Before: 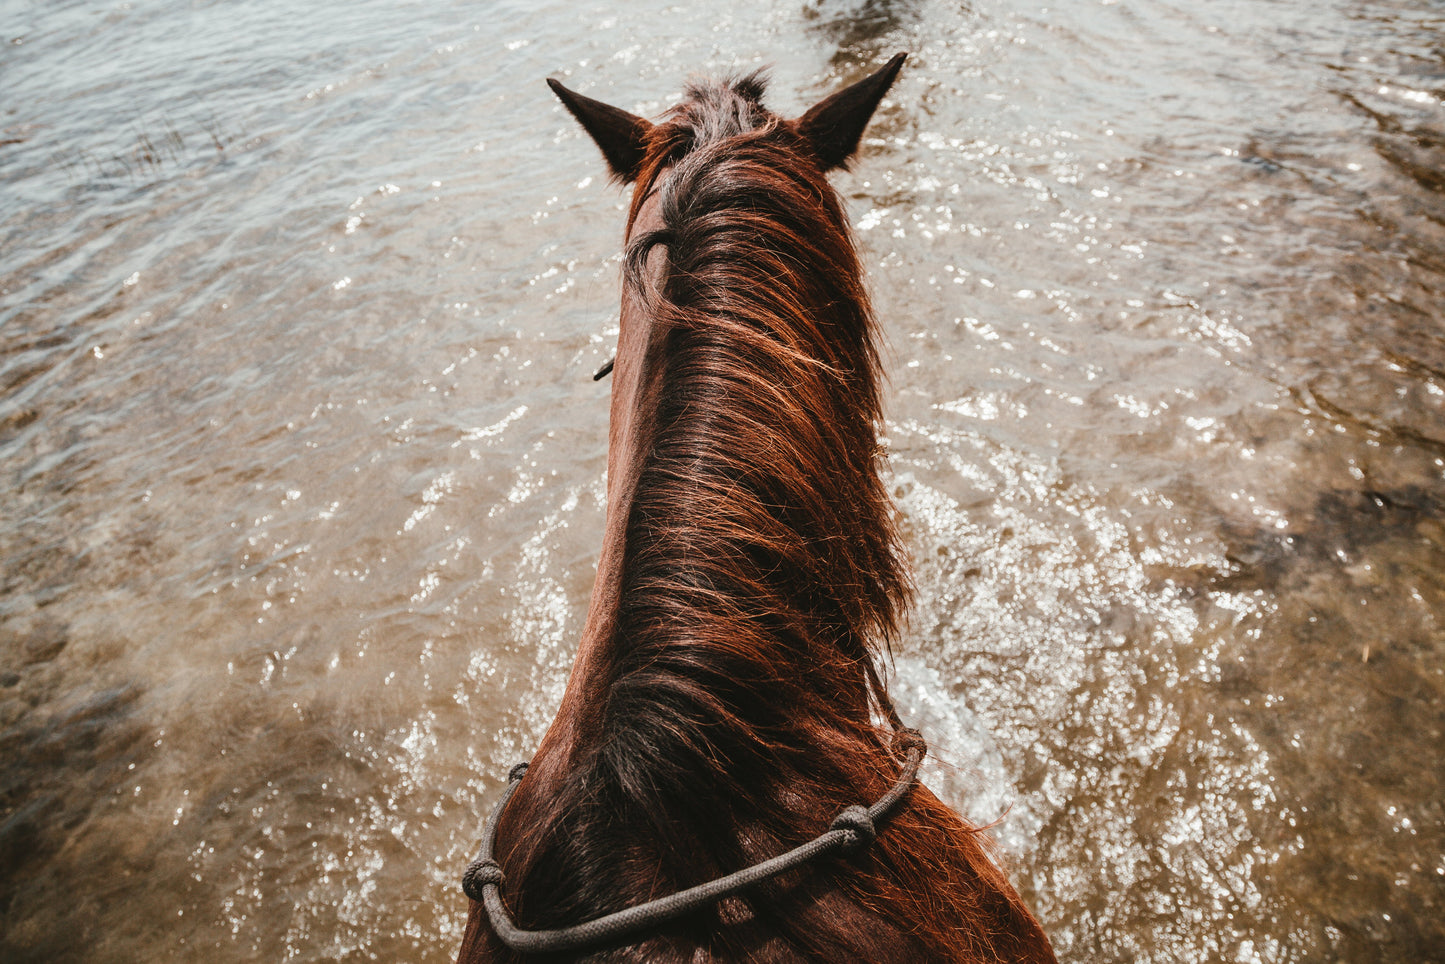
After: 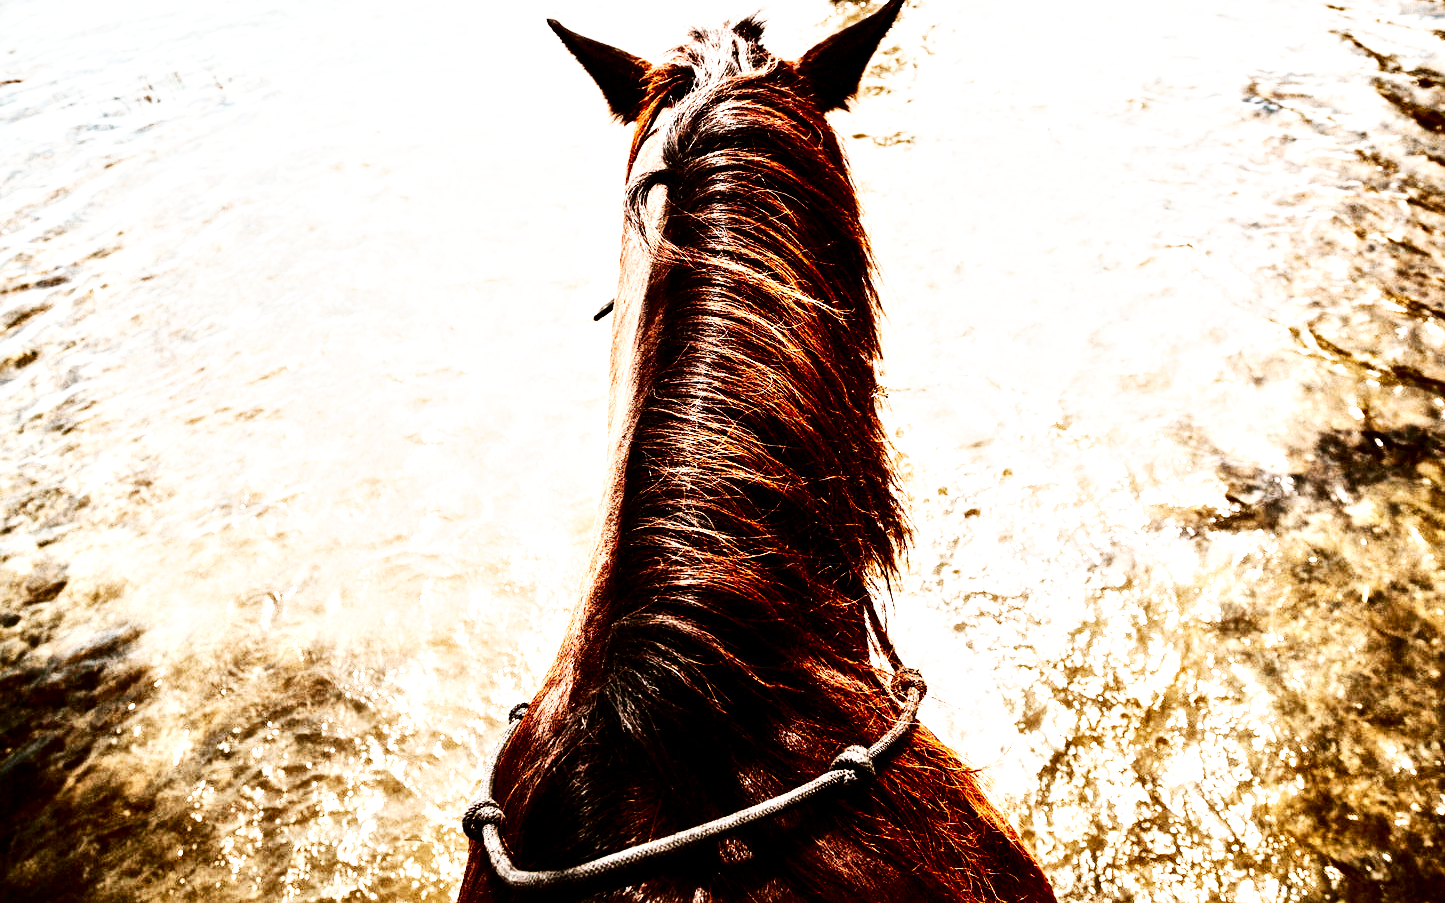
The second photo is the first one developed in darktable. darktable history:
exposure: exposure 0.2 EV, compensate highlight preservation false
crop and rotate: top 6.25%
base curve: curves: ch0 [(0, 0) (0.007, 0.004) (0.027, 0.03) (0.046, 0.07) (0.207, 0.54) (0.442, 0.872) (0.673, 0.972) (1, 1)], preserve colors none
contrast brightness saturation: contrast 0.24, brightness -0.24, saturation 0.14
tone equalizer: -8 EV -0.75 EV, -7 EV -0.7 EV, -6 EV -0.6 EV, -5 EV -0.4 EV, -3 EV 0.4 EV, -2 EV 0.6 EV, -1 EV 0.7 EV, +0 EV 0.75 EV, edges refinement/feathering 500, mask exposure compensation -1.57 EV, preserve details no
local contrast: mode bilateral grid, contrast 20, coarseness 19, detail 163%, midtone range 0.2
